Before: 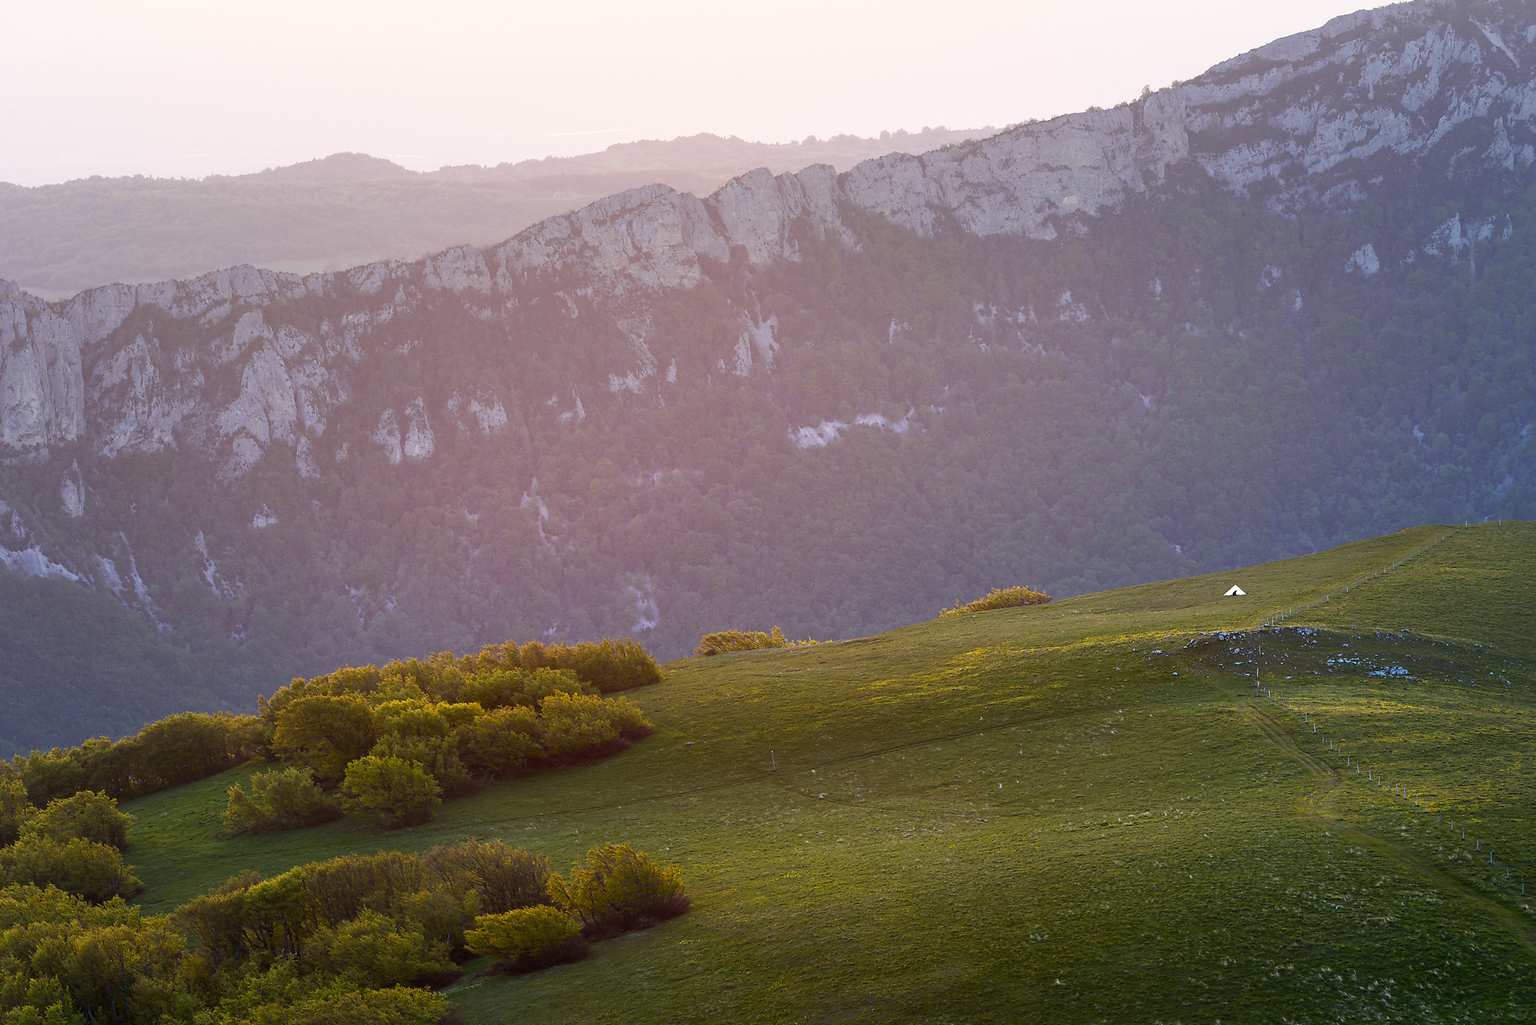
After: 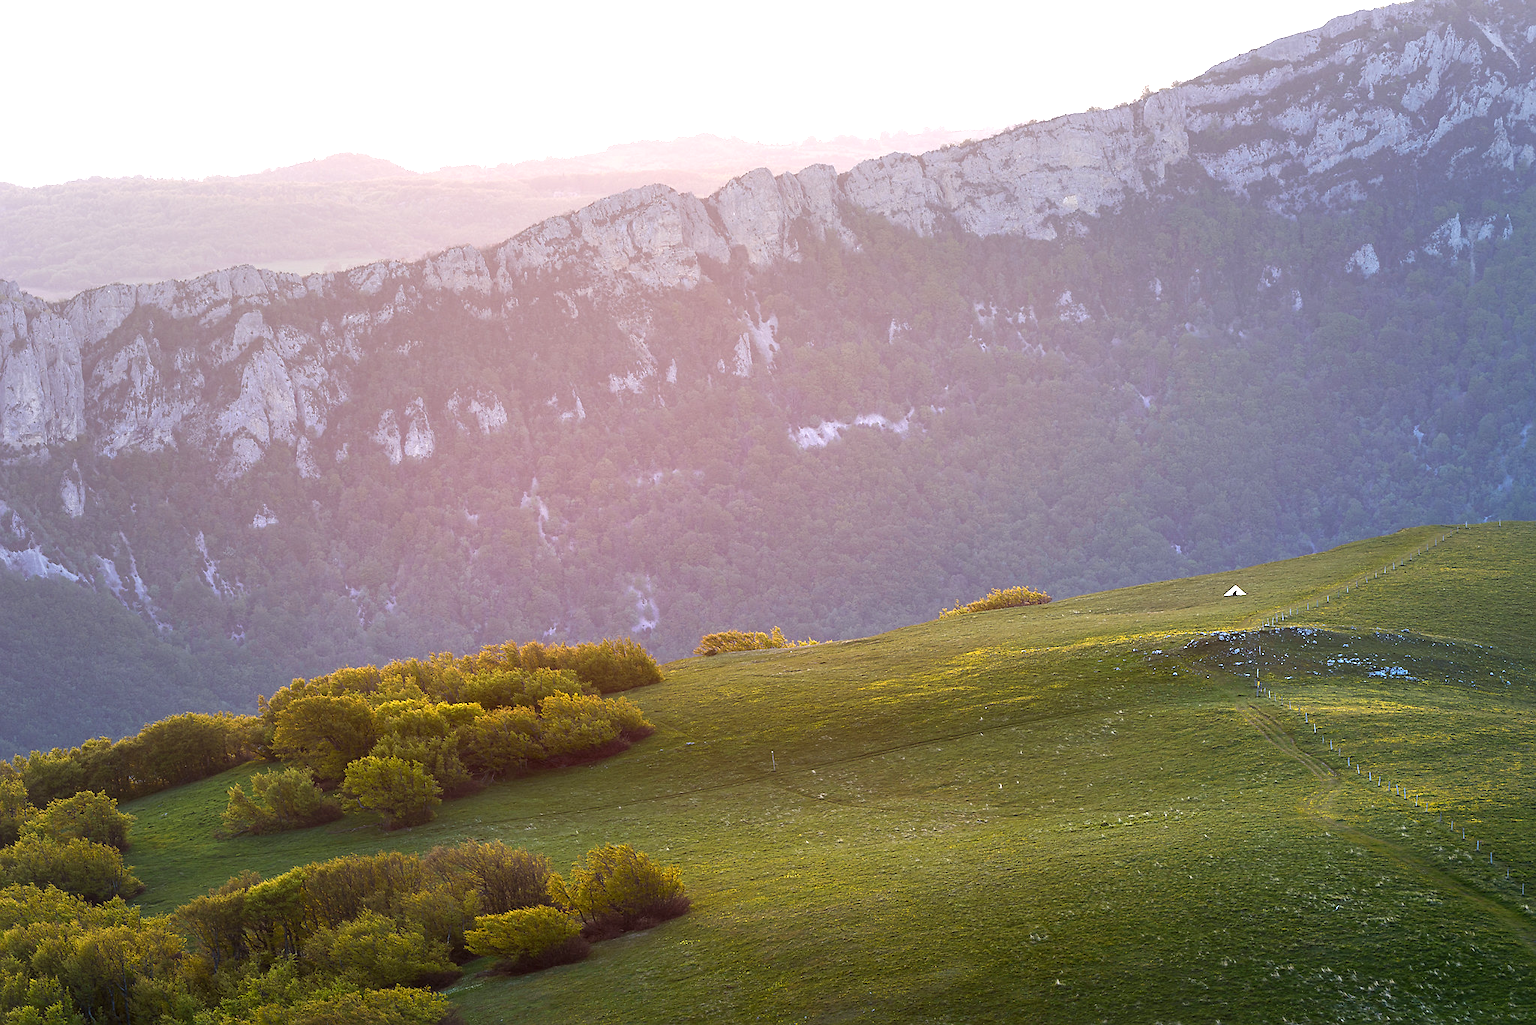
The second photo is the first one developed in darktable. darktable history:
exposure: black level correction 0, exposure 0.7 EV, compensate exposure bias true, compensate highlight preservation false
sharpen: radius 1.272, amount 0.305, threshold 0
